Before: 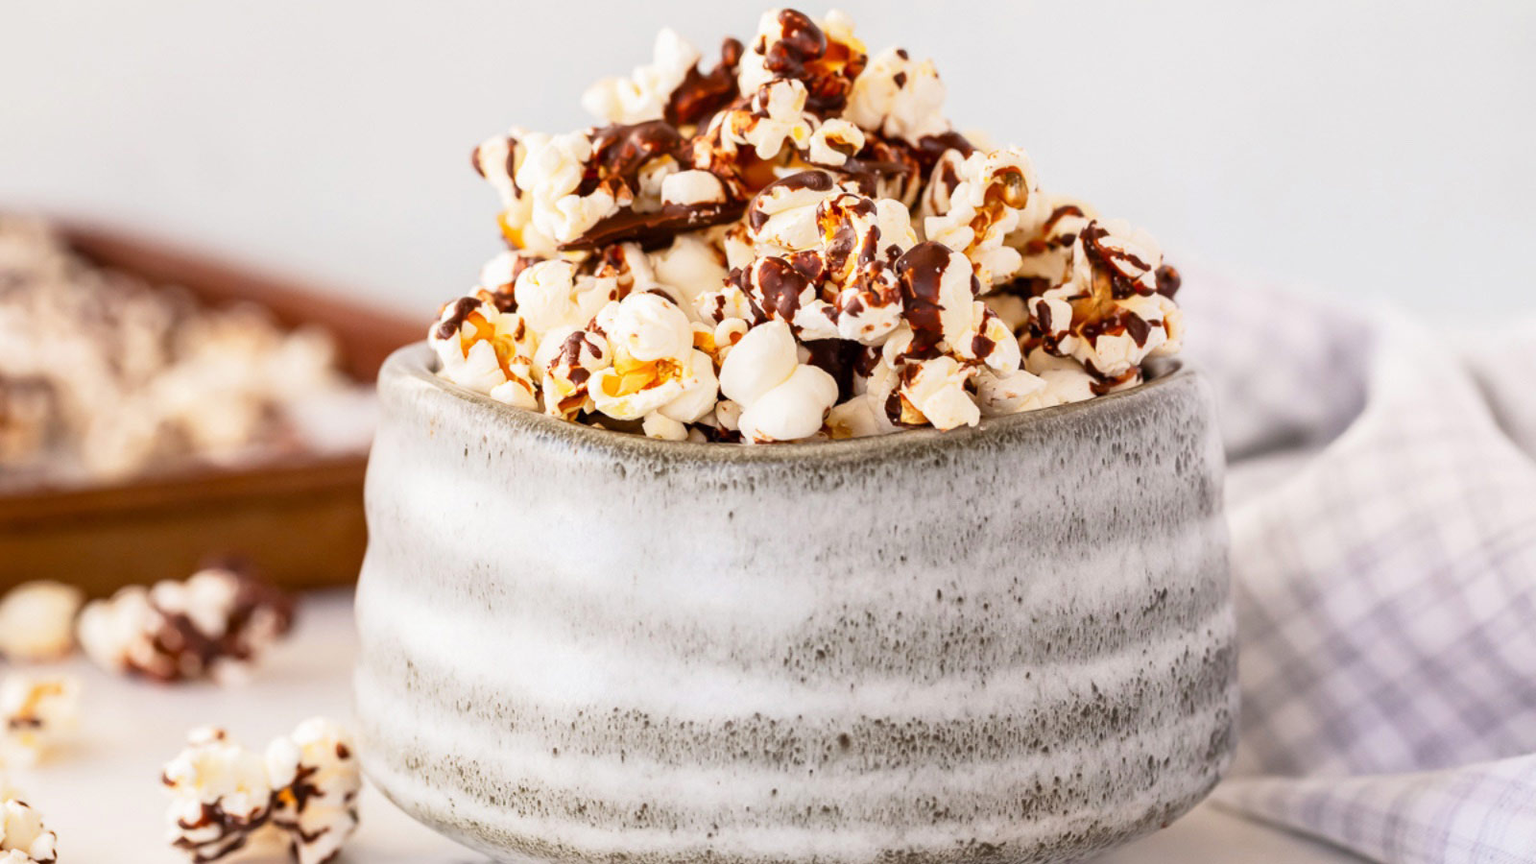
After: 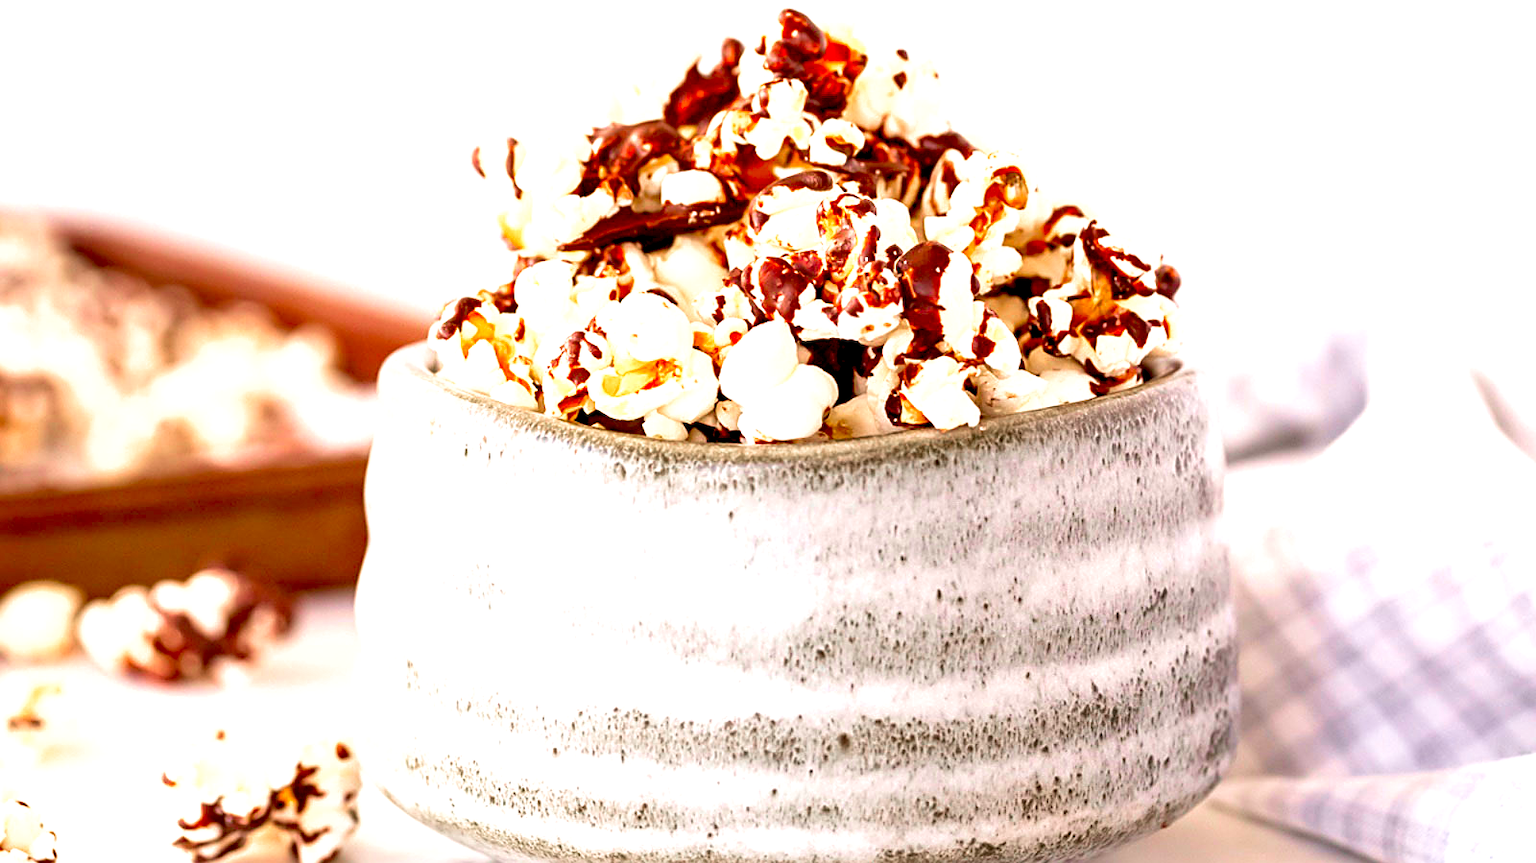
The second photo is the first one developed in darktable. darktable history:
exposure: black level correction 0.012, exposure 0.703 EV, compensate highlight preservation false
velvia: on, module defaults
color zones: curves: ch1 [(0, 0.679) (0.143, 0.647) (0.286, 0.261) (0.378, -0.011) (0.571, 0.396) (0.714, 0.399) (0.857, 0.406) (1, 0.679)]
sharpen: on, module defaults
crop: bottom 0.061%
